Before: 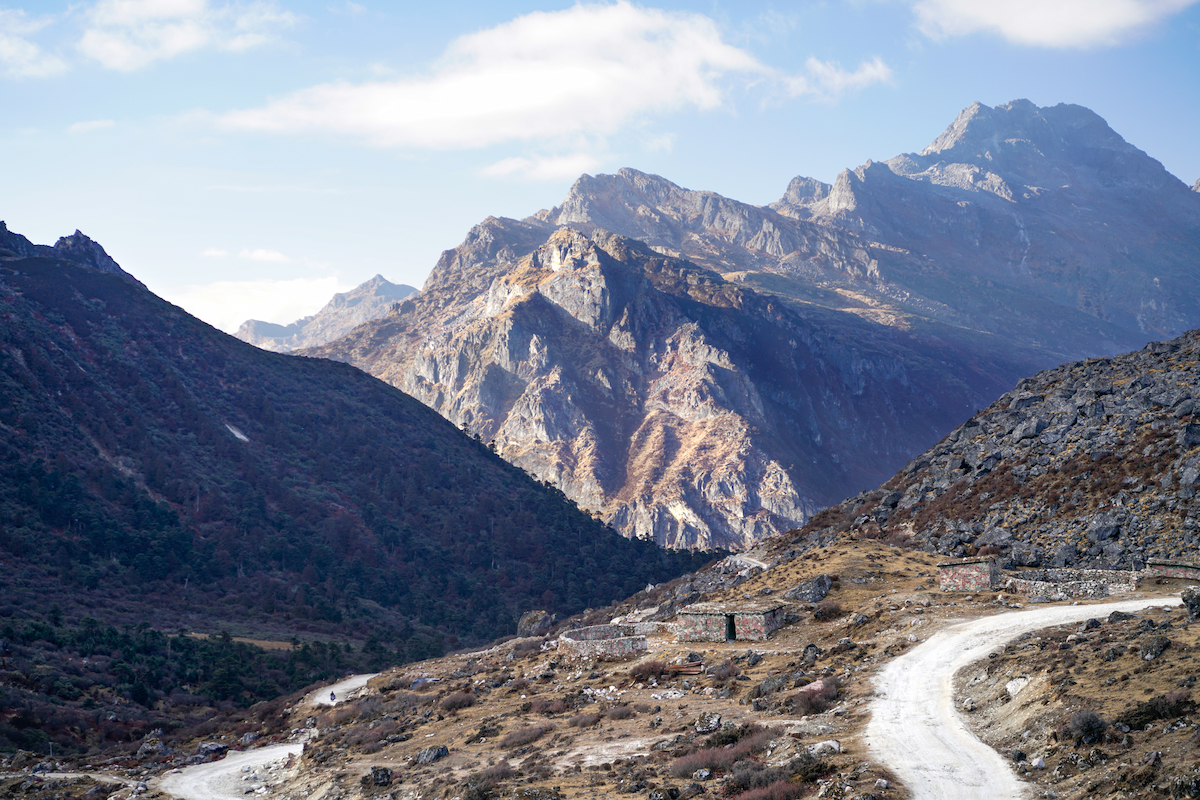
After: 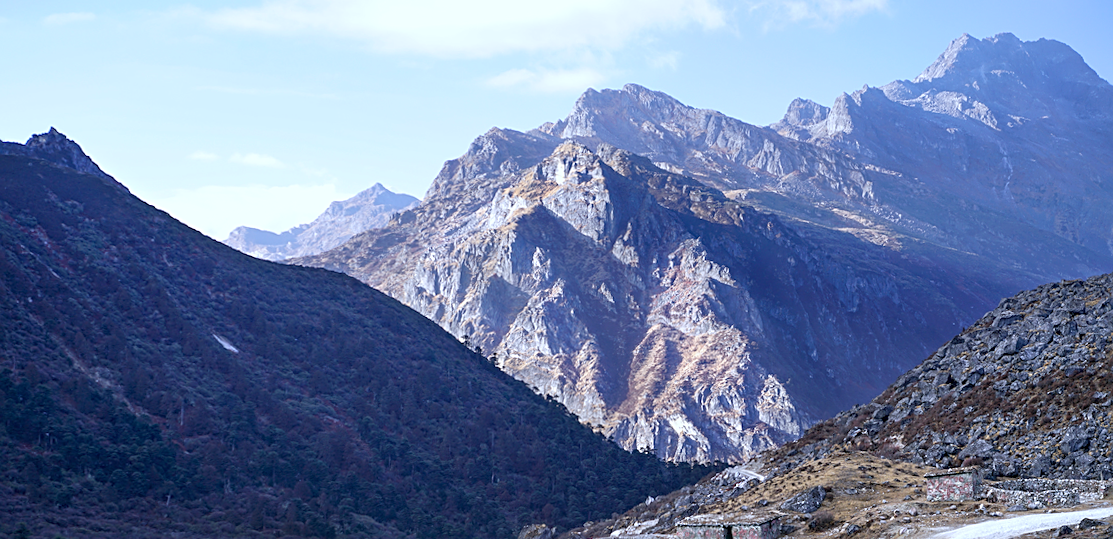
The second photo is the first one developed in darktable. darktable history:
crop: left 2.737%, top 7.287%, right 3.421%, bottom 20.179%
white balance: red 0.948, green 1.02, blue 1.176
sharpen: on, module defaults
rotate and perspective: rotation 0.679°, lens shift (horizontal) 0.136, crop left 0.009, crop right 0.991, crop top 0.078, crop bottom 0.95
